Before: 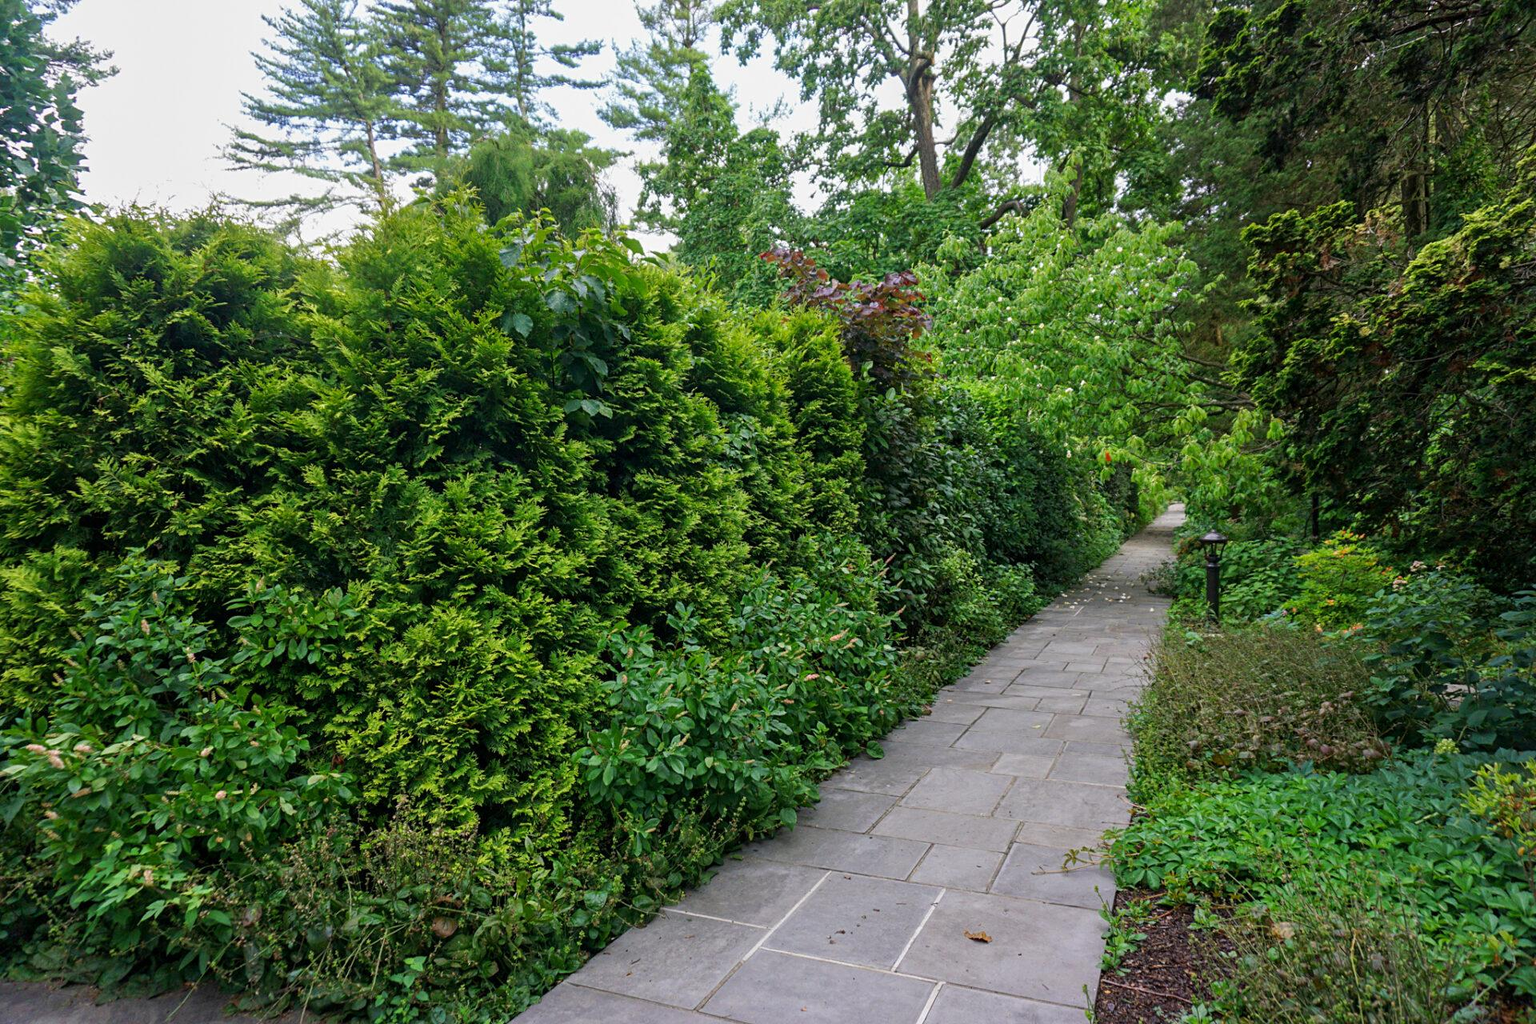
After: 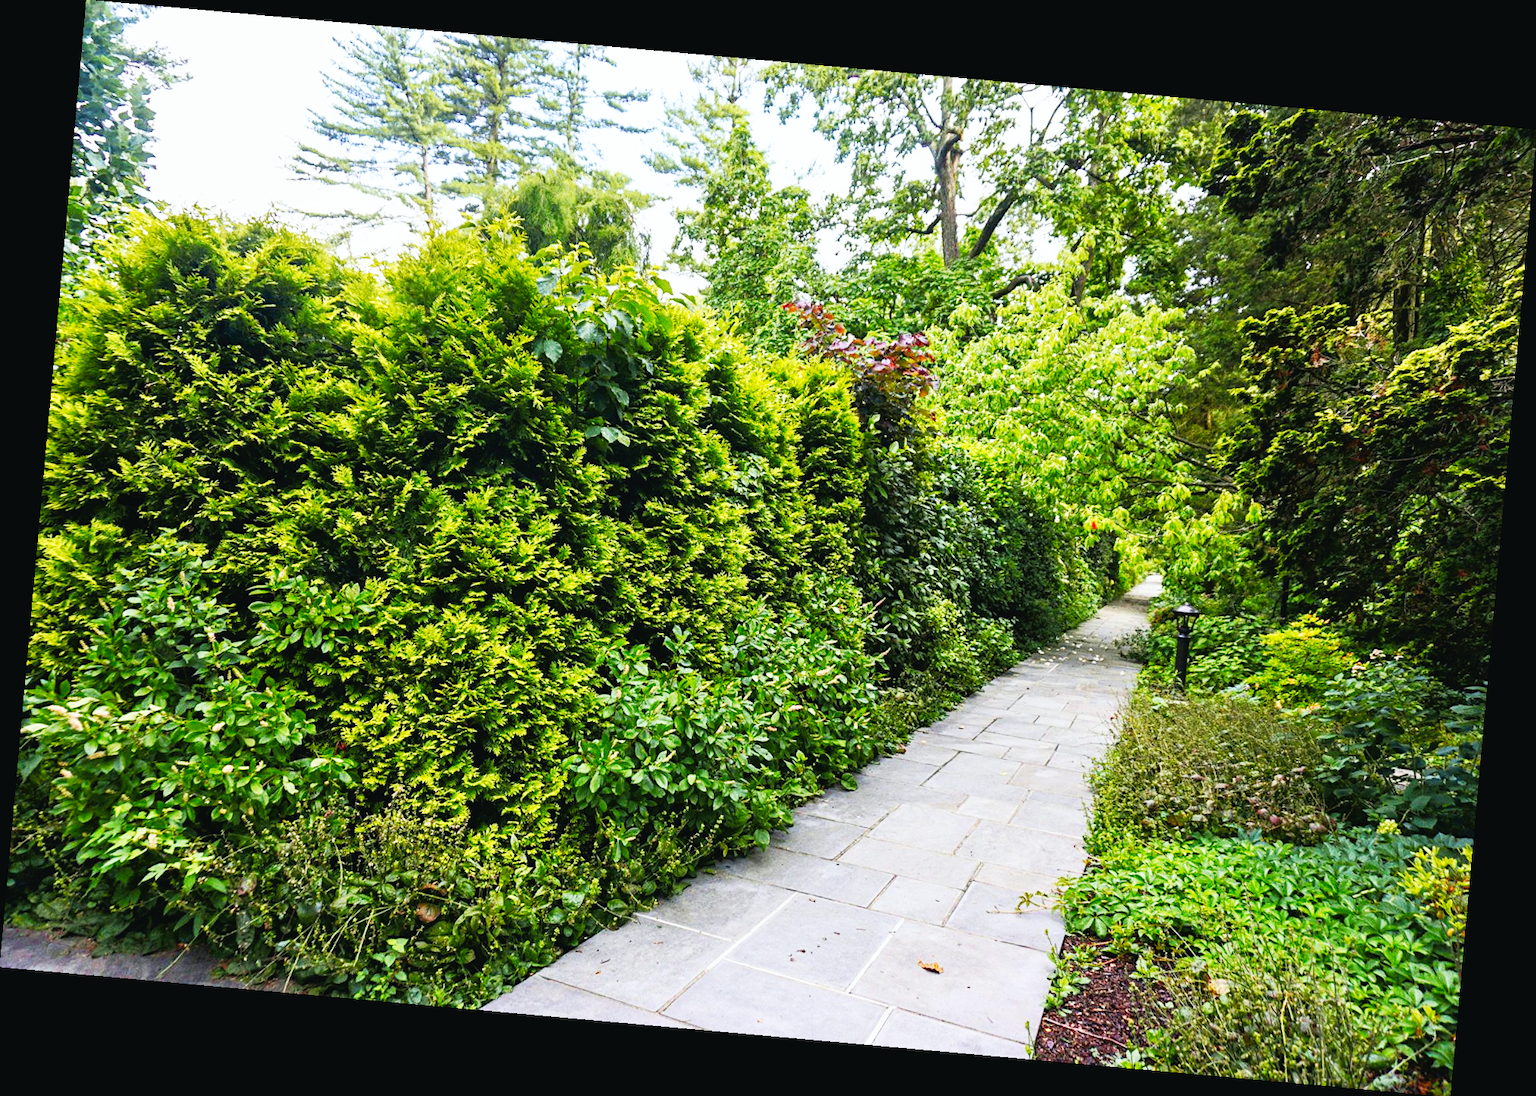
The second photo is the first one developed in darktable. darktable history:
base curve: curves: ch0 [(0, 0) (0.007, 0.004) (0.027, 0.03) (0.046, 0.07) (0.207, 0.54) (0.442, 0.872) (0.673, 0.972) (1, 1)], preserve colors none
tone curve: curves: ch0 [(0, 0.024) (0.119, 0.146) (0.474, 0.464) (0.718, 0.721) (0.817, 0.839) (1, 0.998)]; ch1 [(0, 0) (0.377, 0.416) (0.439, 0.451) (0.477, 0.477) (0.501, 0.497) (0.538, 0.544) (0.58, 0.602) (0.664, 0.676) (0.783, 0.804) (1, 1)]; ch2 [(0, 0) (0.38, 0.405) (0.463, 0.456) (0.498, 0.497) (0.524, 0.535) (0.578, 0.576) (0.648, 0.665) (1, 1)], color space Lab, independent channels, preserve colors none
rotate and perspective: rotation 5.12°, automatic cropping off
